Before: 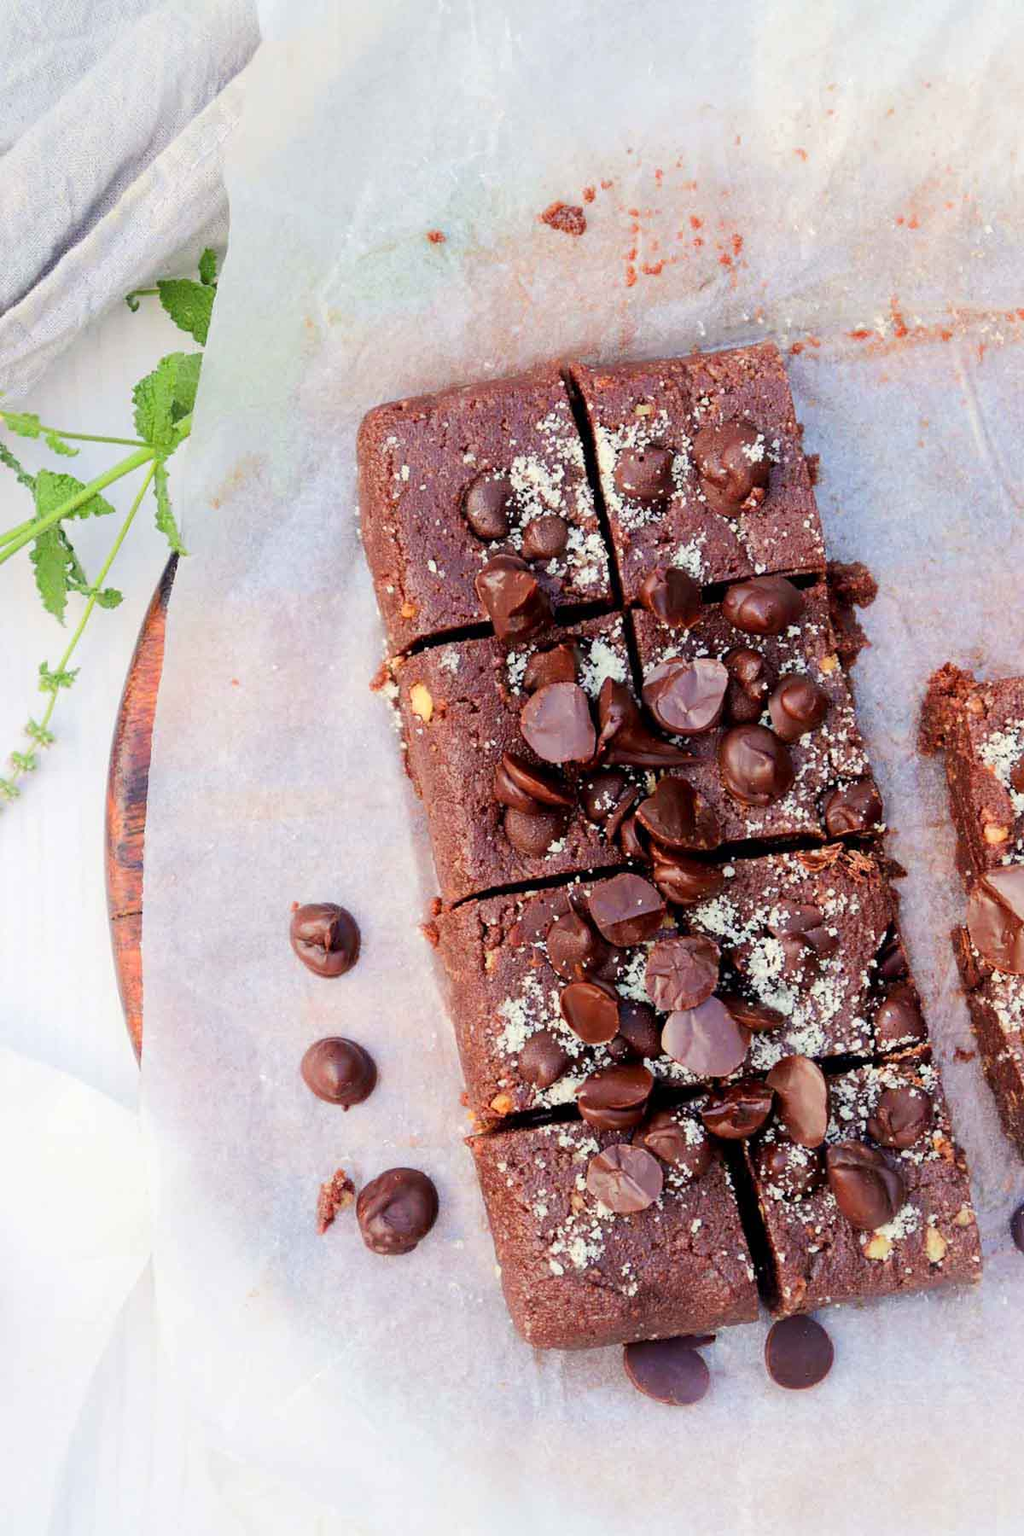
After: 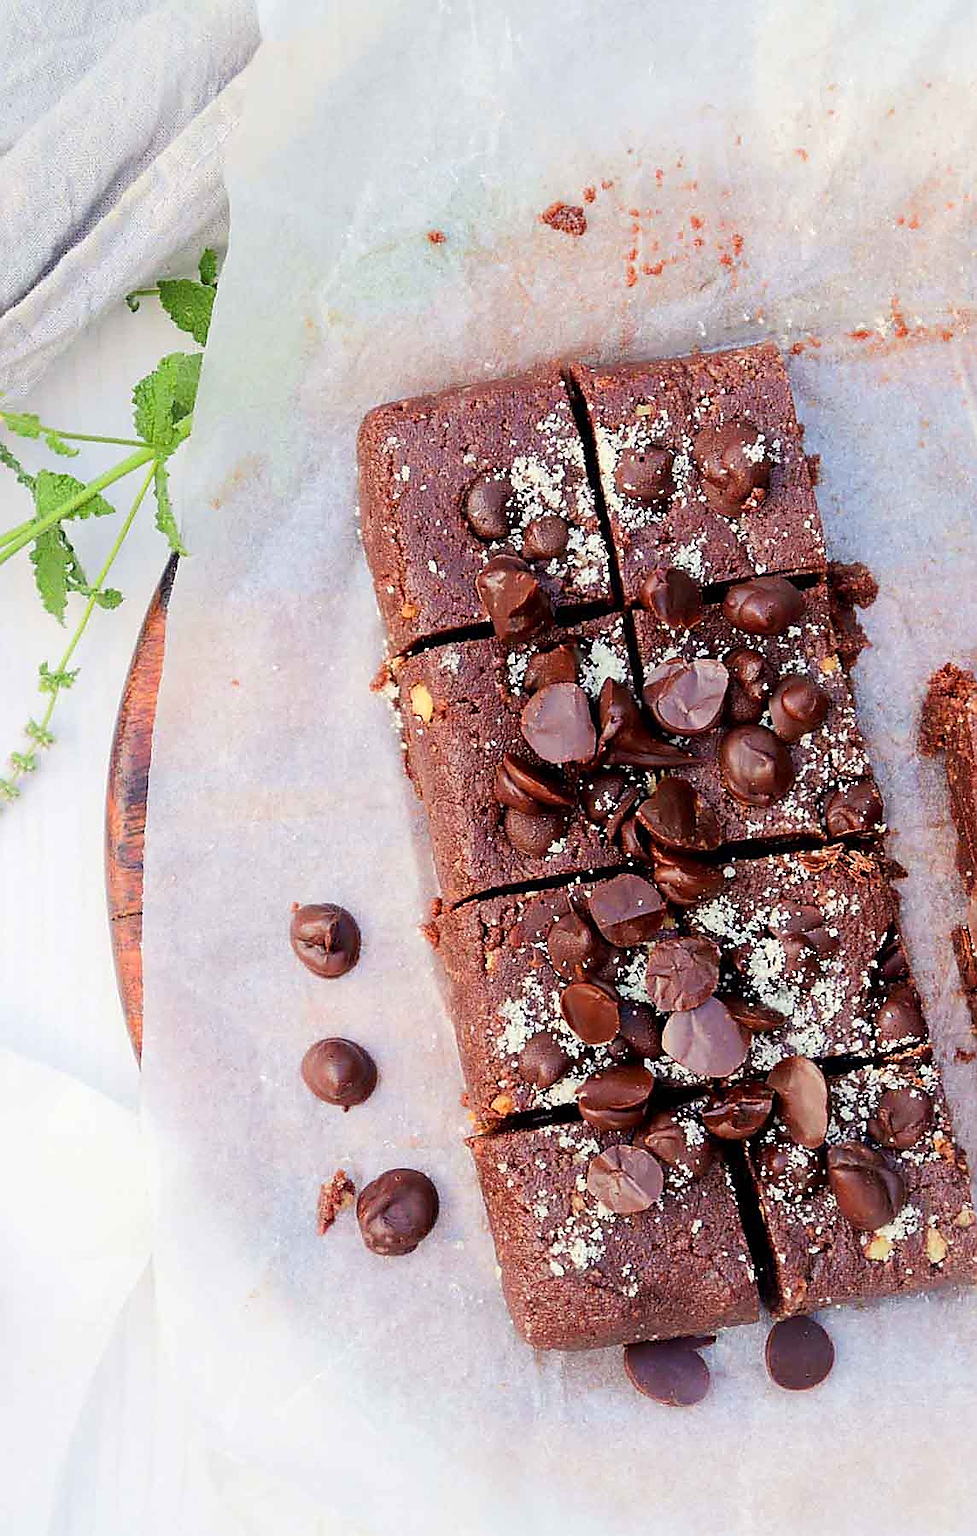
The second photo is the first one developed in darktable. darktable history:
sharpen: radius 1.357, amount 1.26, threshold 0.704
crop: right 4.557%, bottom 0.017%
exposure: compensate highlight preservation false
